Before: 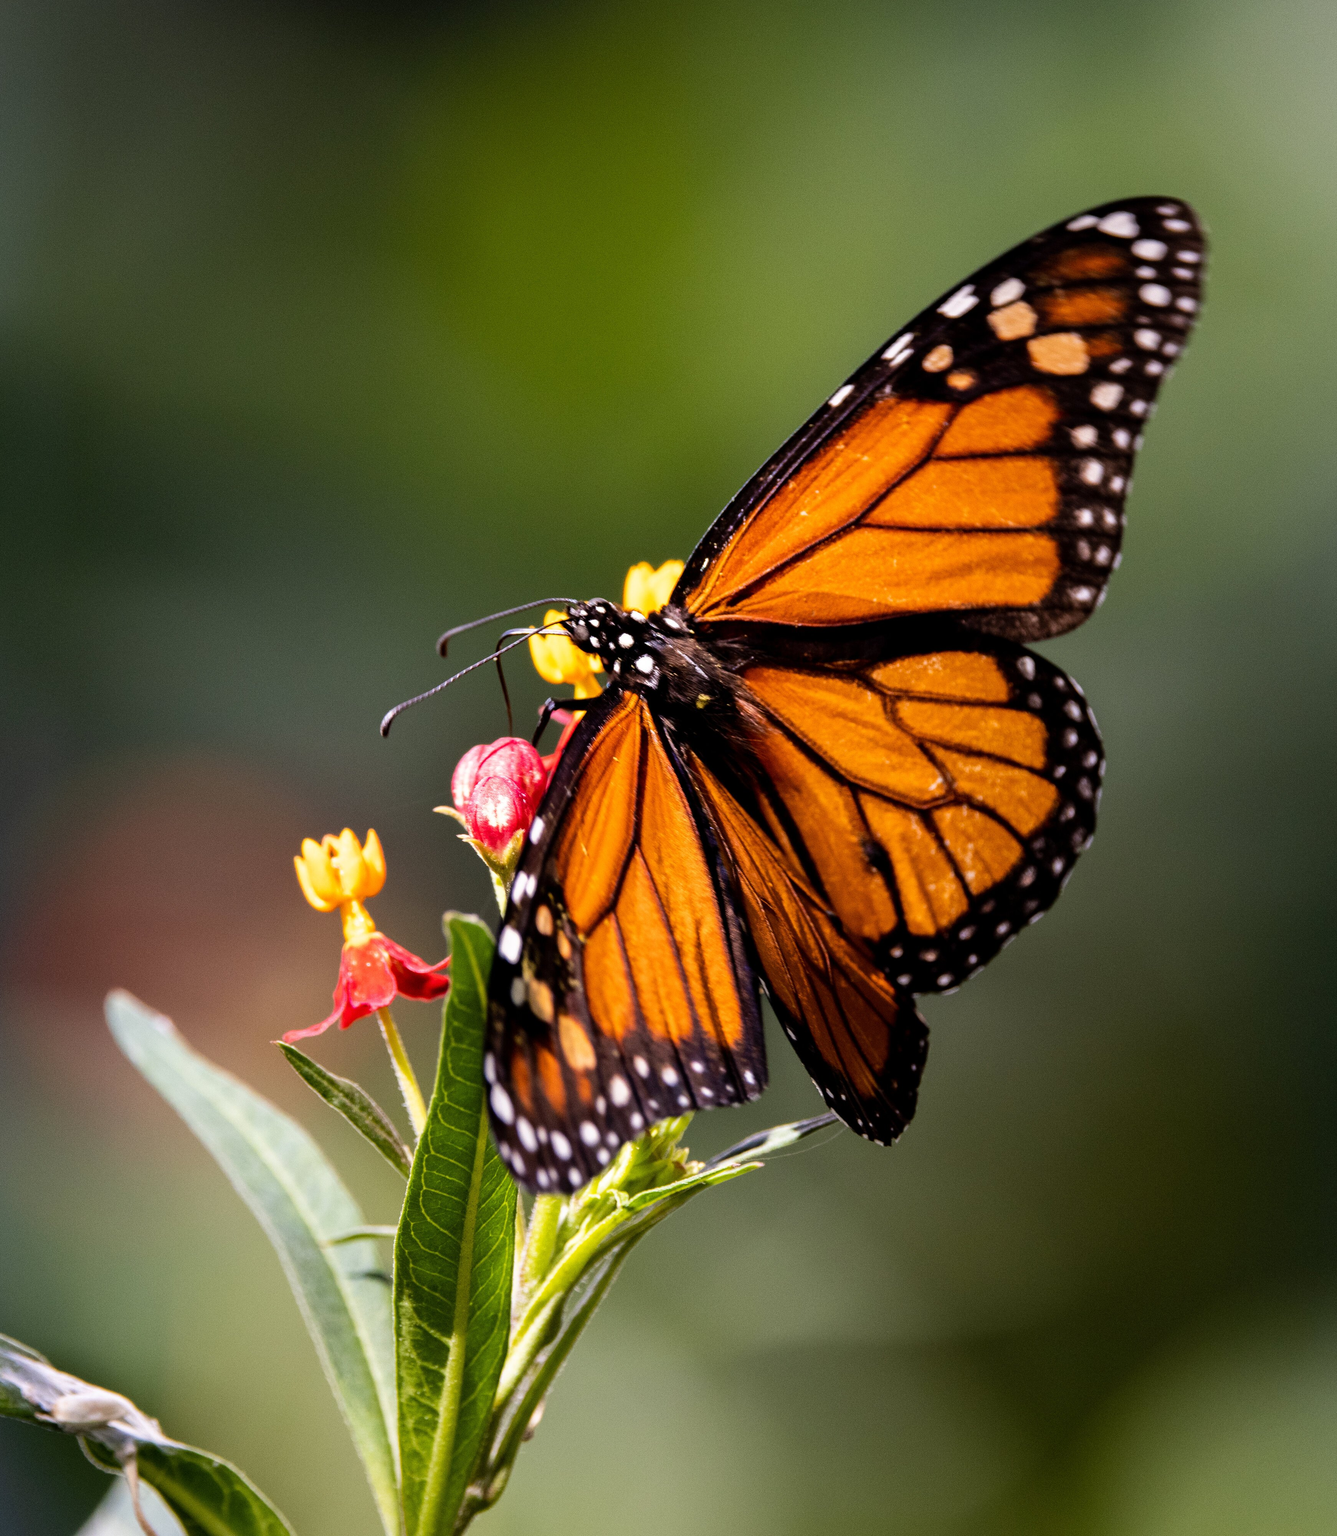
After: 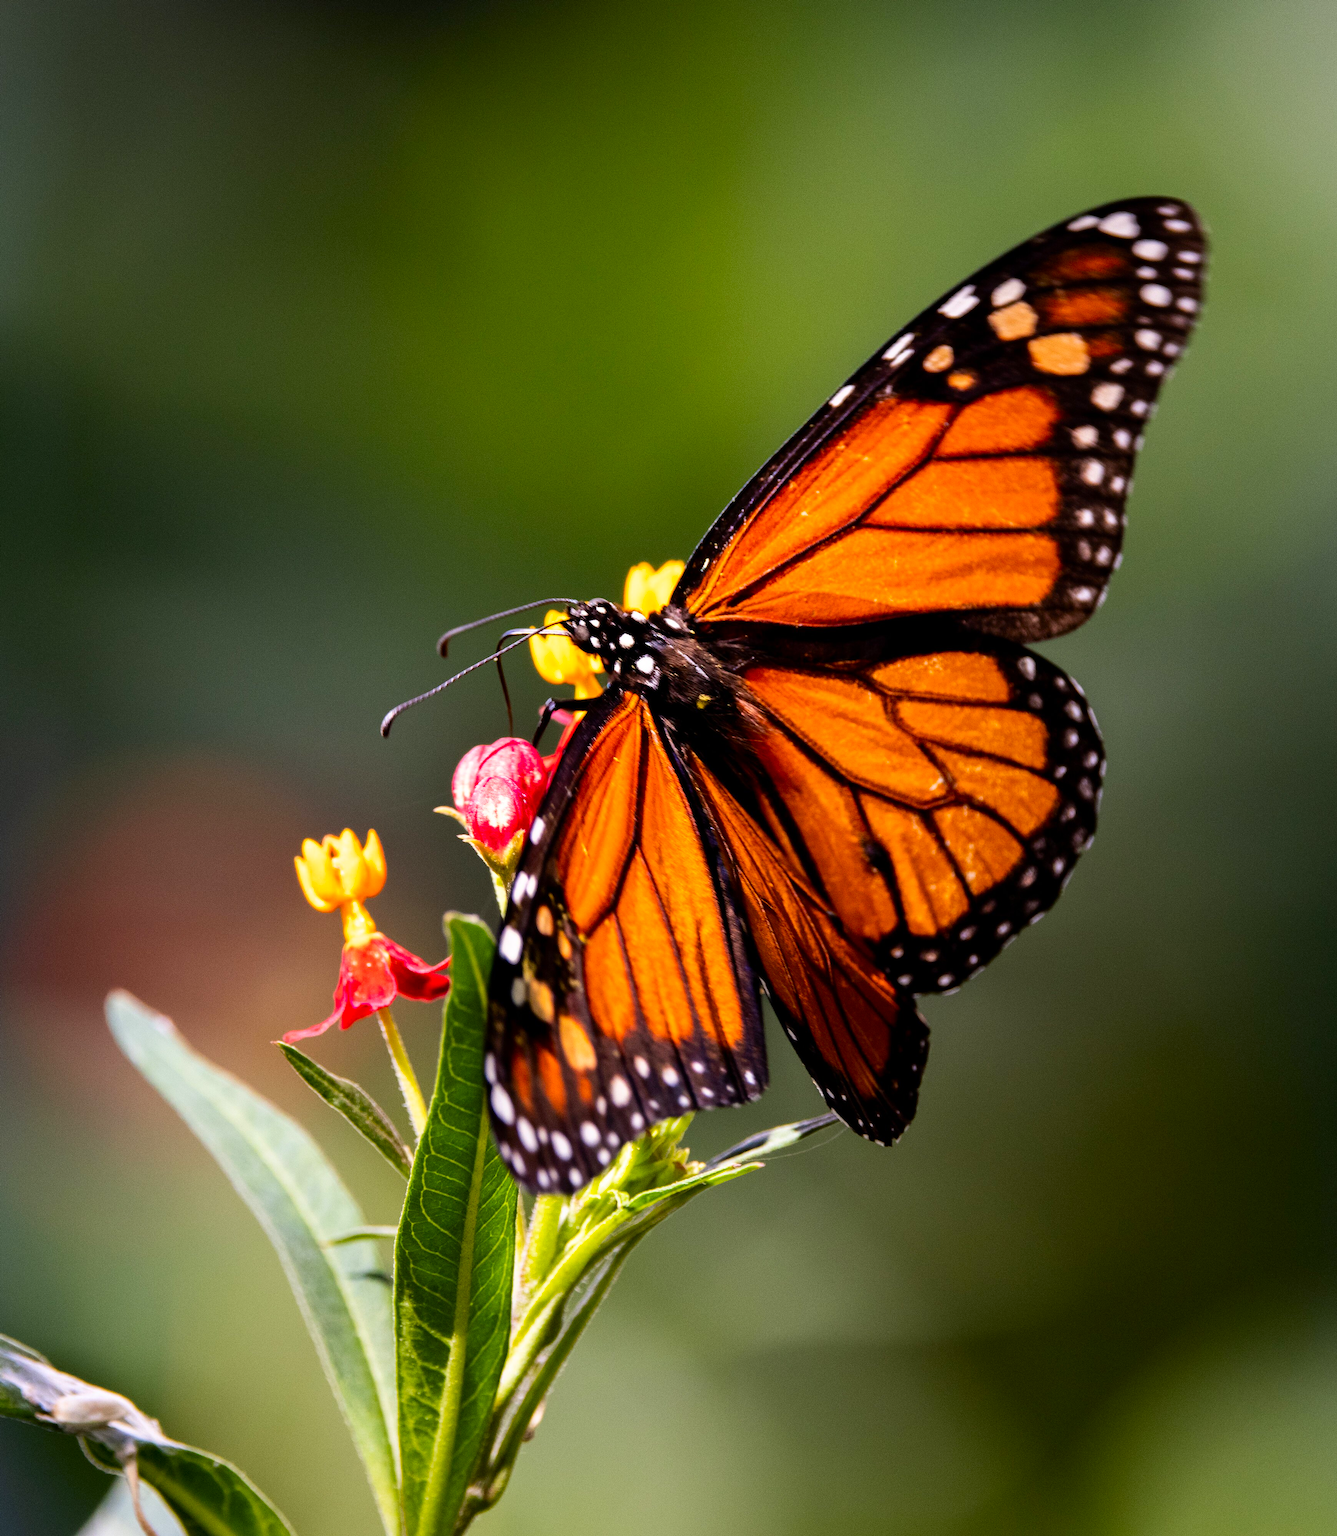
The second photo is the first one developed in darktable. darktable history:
contrast brightness saturation: contrast 0.094, saturation 0.268
